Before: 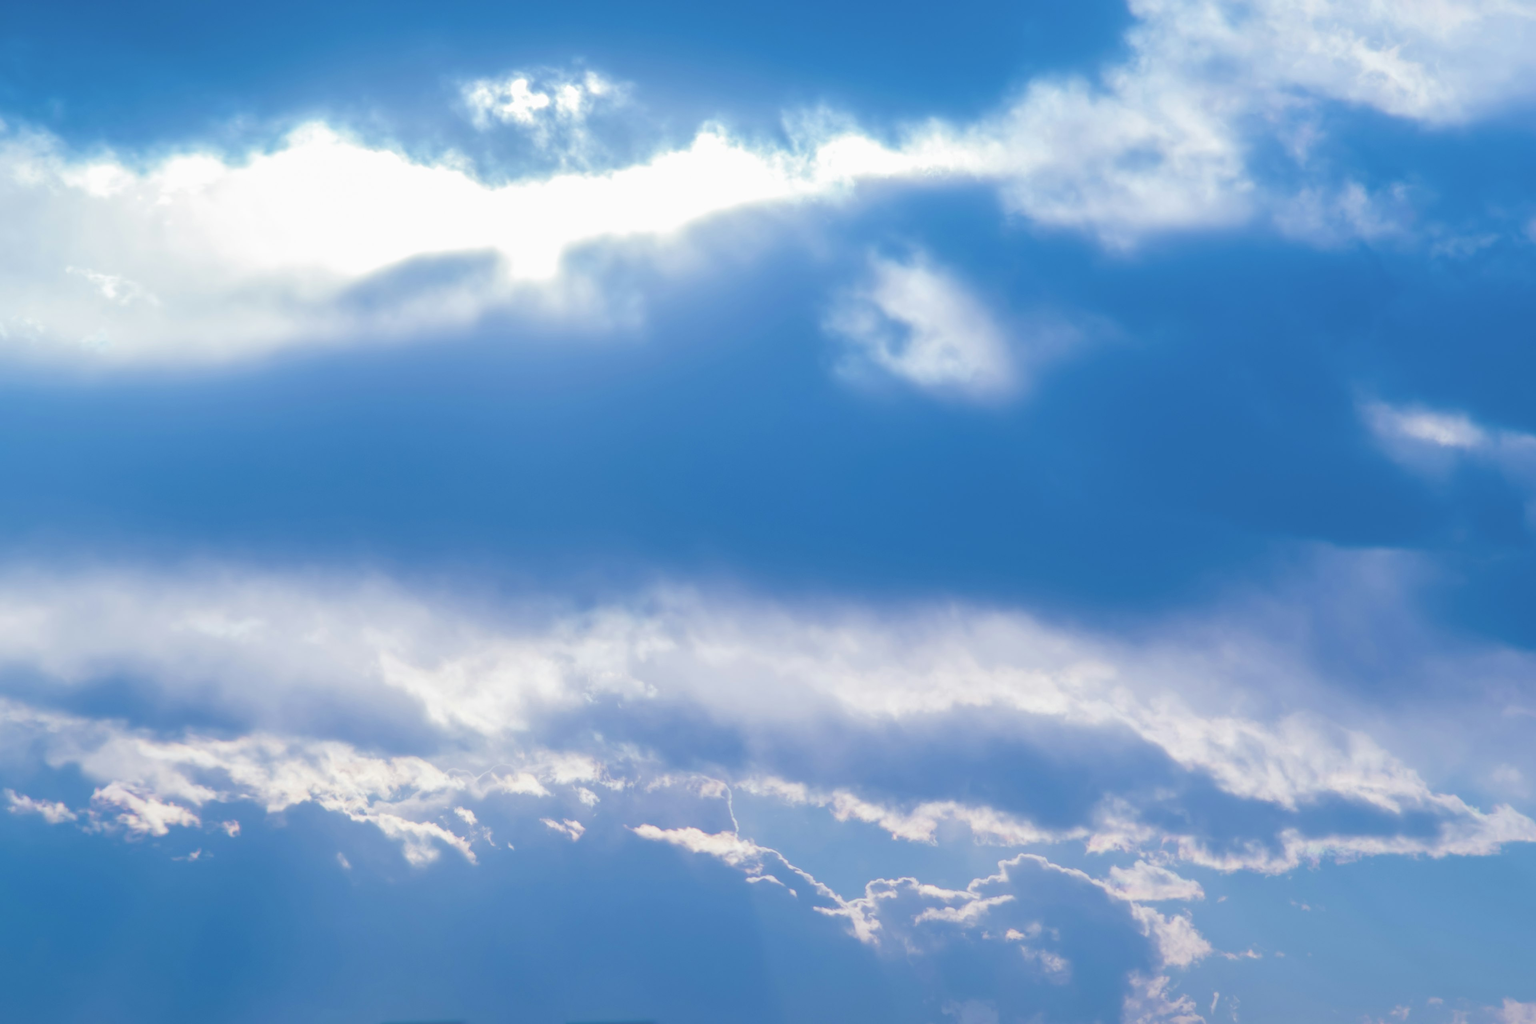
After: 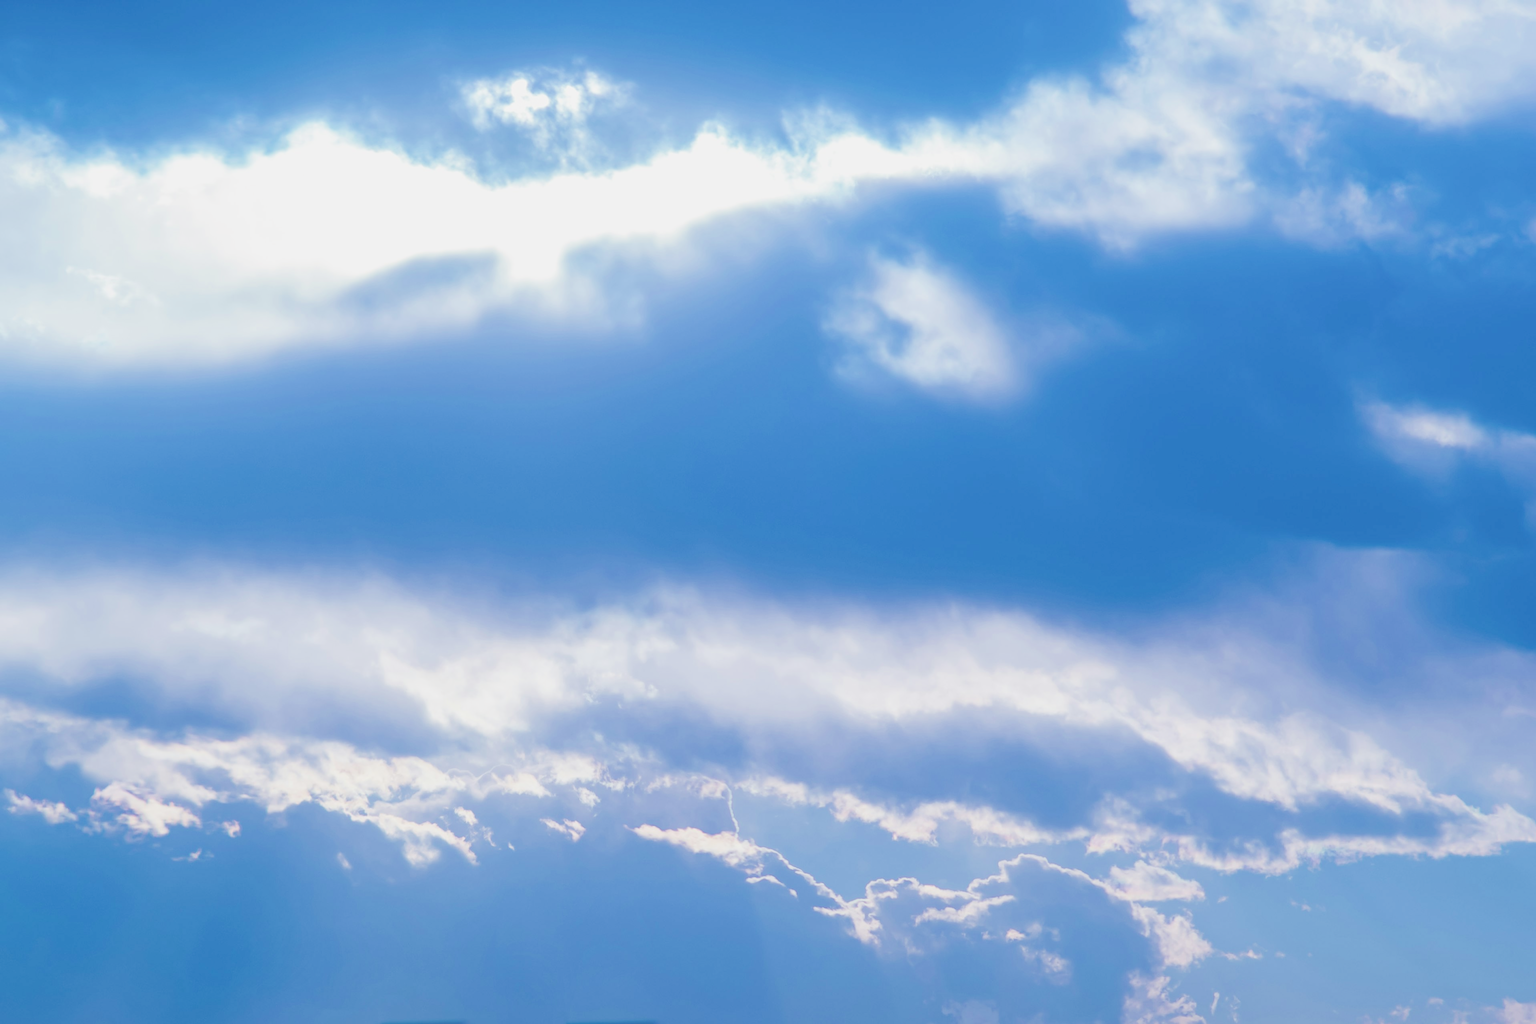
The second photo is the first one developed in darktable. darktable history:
contrast brightness saturation: saturation -0.05
haze removal: compatibility mode true, adaptive false
tone curve: curves: ch0 [(0.122, 0.111) (1, 1)]
filmic rgb: black relative exposure -5 EV, hardness 2.88, contrast 1.2
sharpen: on, module defaults
exposure: exposure 0.6 EV, compensate highlight preservation false
